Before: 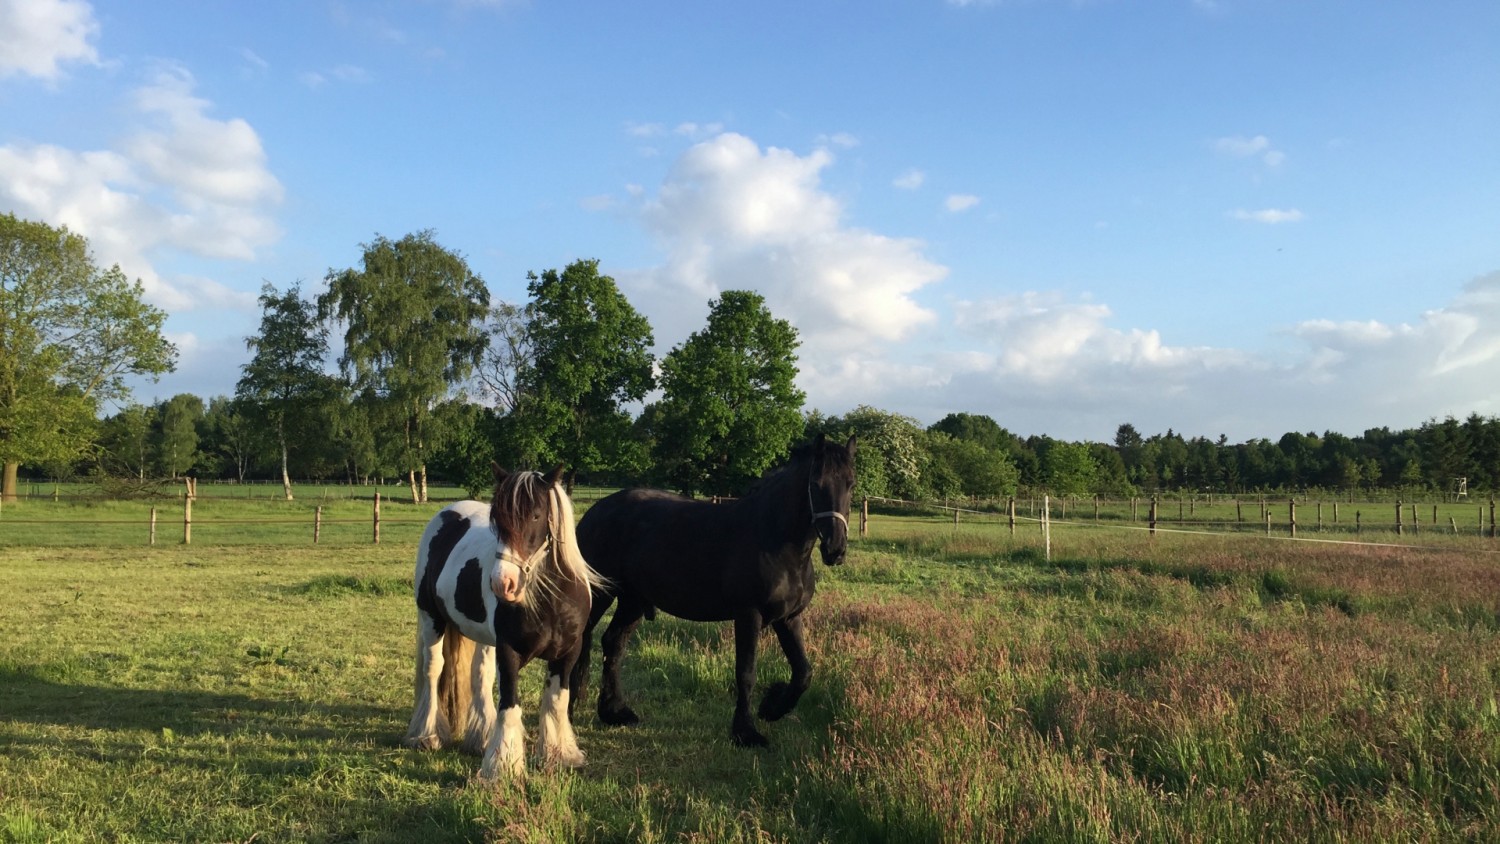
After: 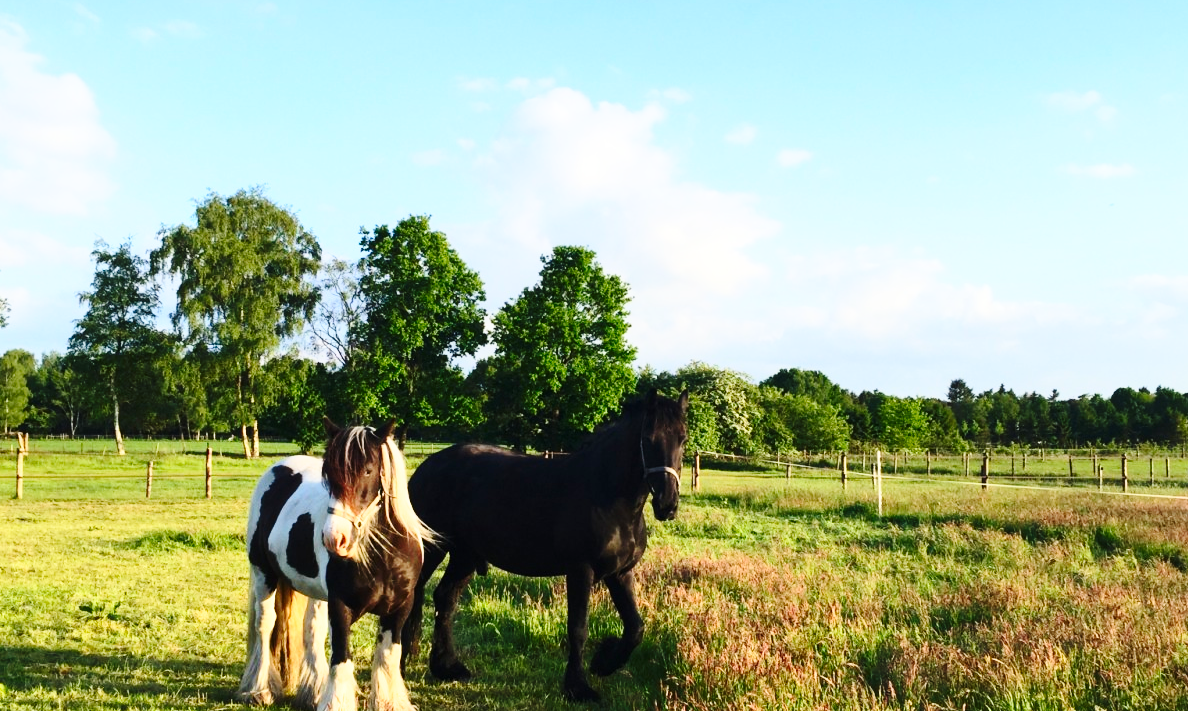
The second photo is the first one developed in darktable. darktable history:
contrast brightness saturation: contrast 0.23, brightness 0.1, saturation 0.29
crop: left 11.225%, top 5.381%, right 9.565%, bottom 10.314%
base curve: curves: ch0 [(0, 0) (0.028, 0.03) (0.121, 0.232) (0.46, 0.748) (0.859, 0.968) (1, 1)], preserve colors none
